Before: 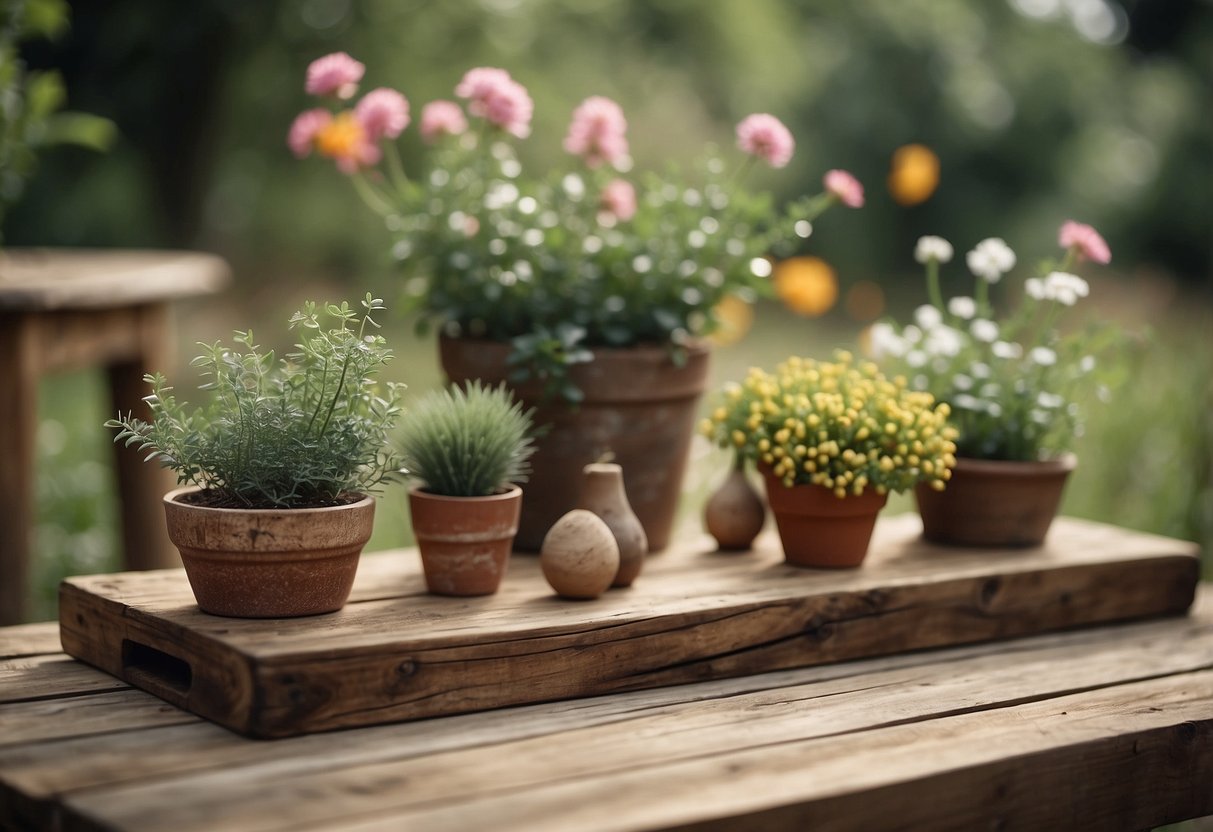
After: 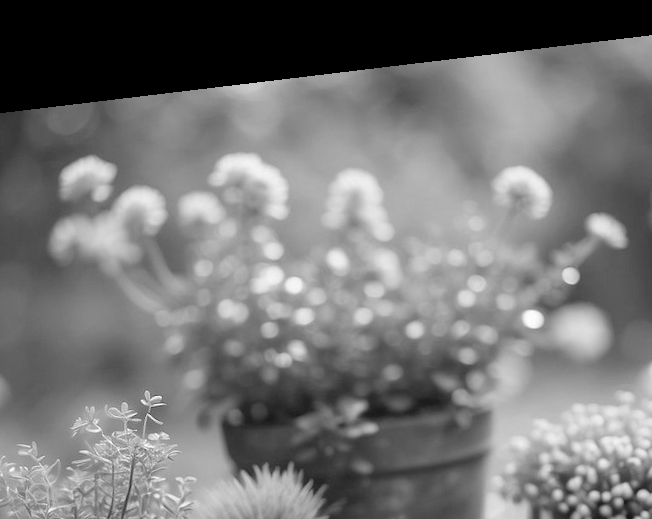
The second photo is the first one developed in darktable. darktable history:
monochrome: on, module defaults
rotate and perspective: rotation -6.83°, automatic cropping off
crop: left 19.556%, right 30.401%, bottom 46.458%
levels: levels [0, 0.43, 0.984]
color correction: highlights a* 0.207, highlights b* 2.7, shadows a* -0.874, shadows b* -4.78
contrast equalizer: octaves 7, y [[0.6 ×6], [0.55 ×6], [0 ×6], [0 ×6], [0 ×6]], mix 0.15
